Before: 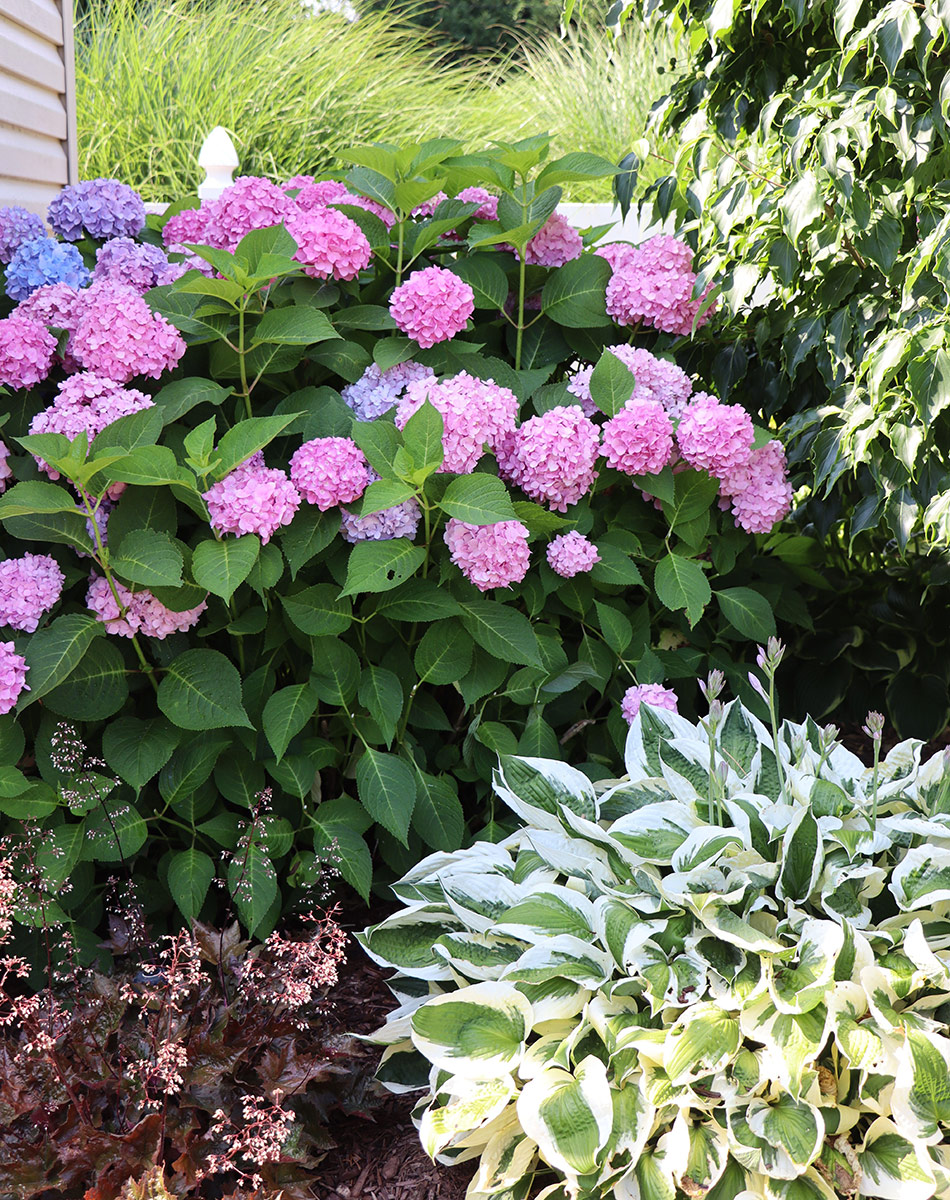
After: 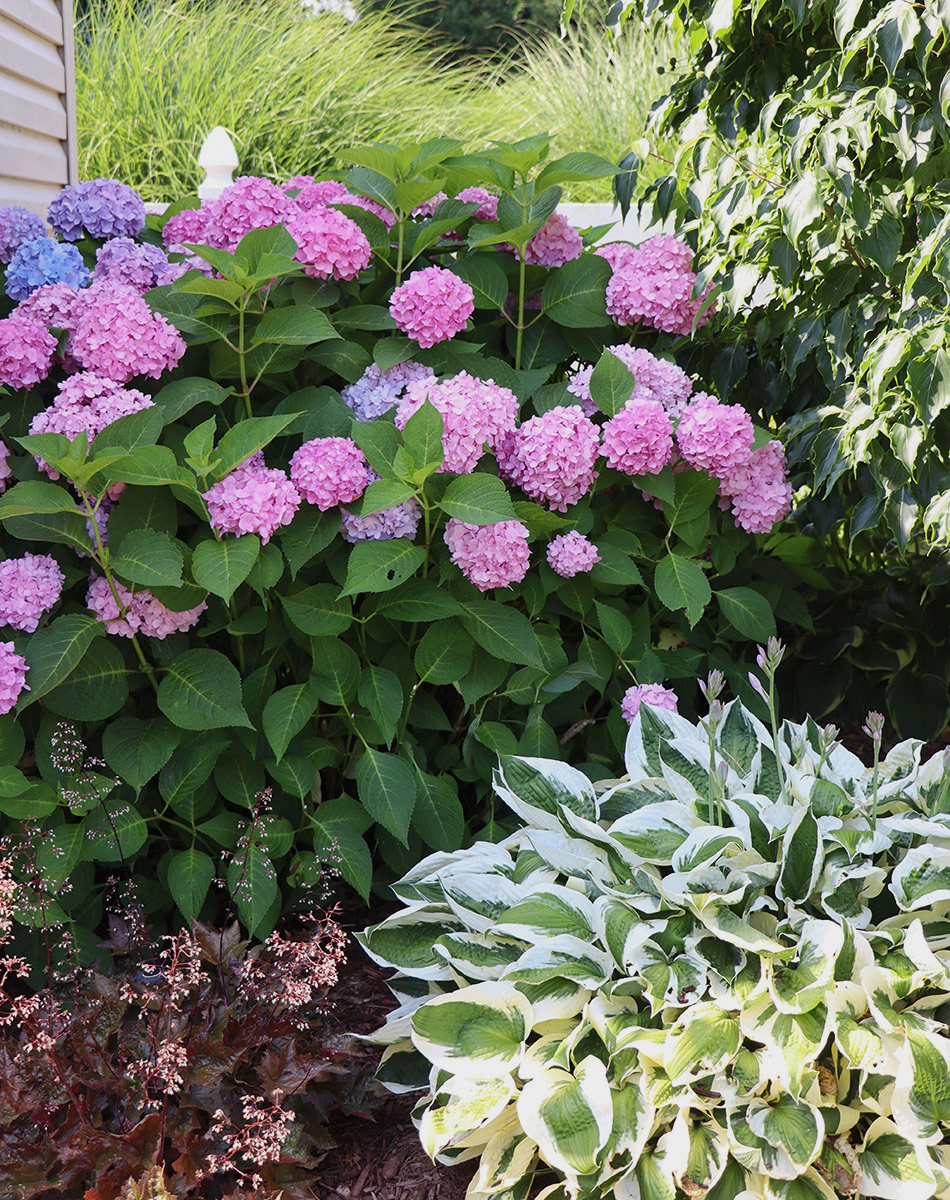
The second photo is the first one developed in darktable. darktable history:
tone equalizer: -8 EV 0.229 EV, -7 EV 0.417 EV, -6 EV 0.394 EV, -5 EV 0.215 EV, -3 EV -0.248 EV, -2 EV -0.406 EV, -1 EV -0.403 EV, +0 EV -0.255 EV
